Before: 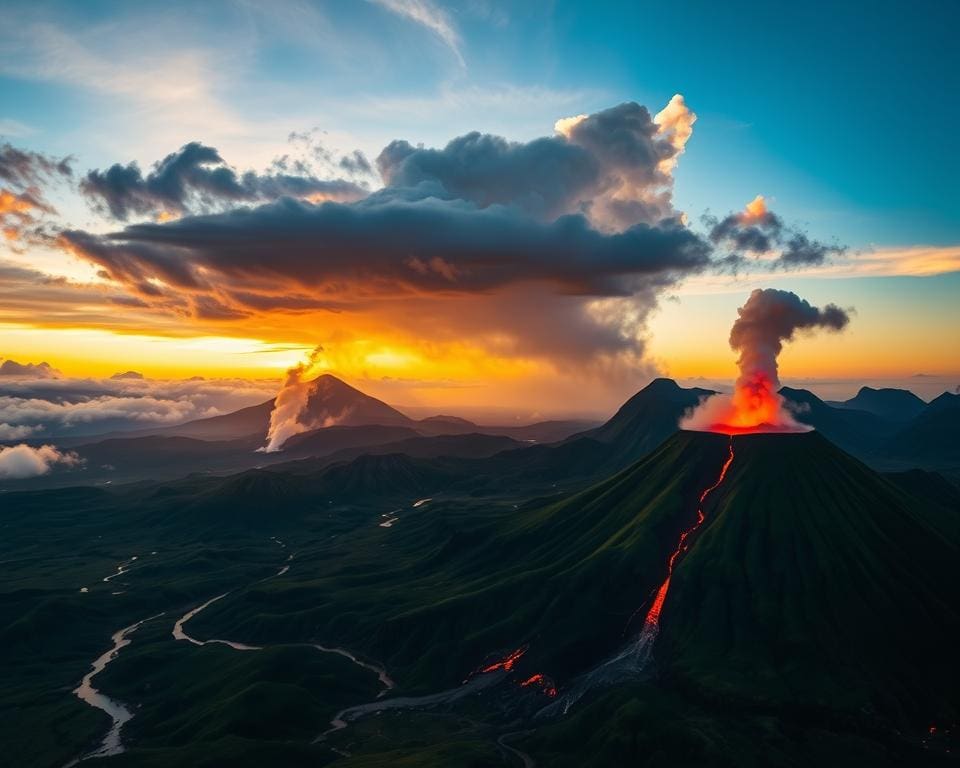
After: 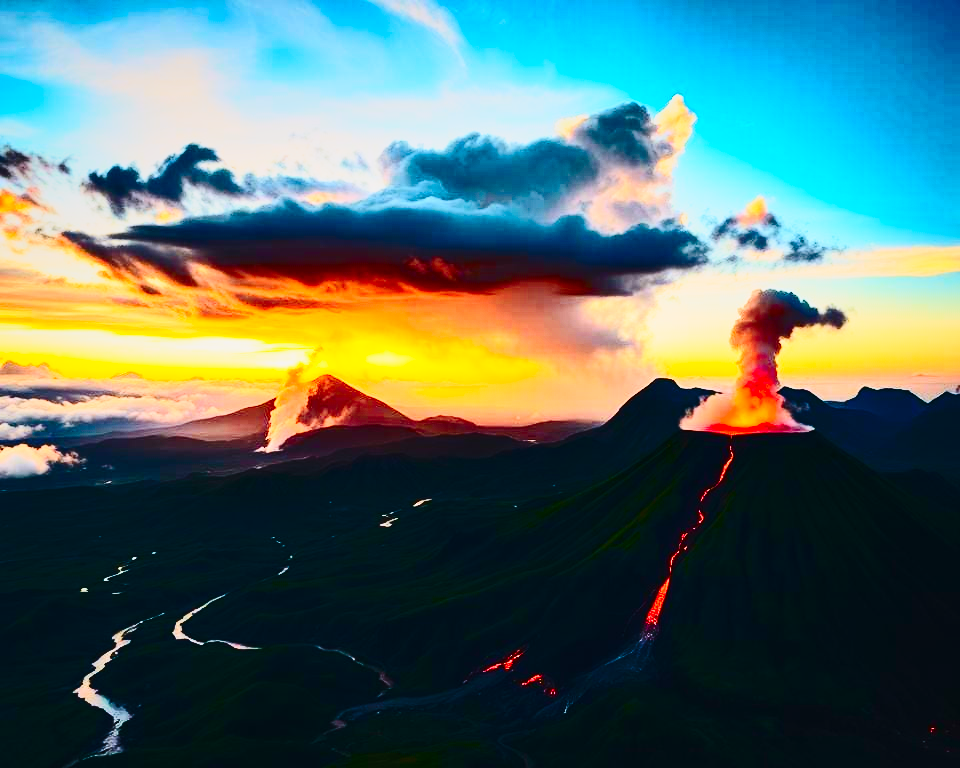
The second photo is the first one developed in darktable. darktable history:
tone curve: curves: ch0 [(0, 0.011) (0.139, 0.106) (0.295, 0.271) (0.499, 0.523) (0.739, 0.782) (0.857, 0.879) (1, 0.967)]; ch1 [(0, 0) (0.272, 0.249) (0.39, 0.379) (0.469, 0.456) (0.495, 0.497) (0.524, 0.53) (0.588, 0.62) (0.725, 0.779) (1, 1)]; ch2 [(0, 0) (0.125, 0.089) (0.35, 0.317) (0.437, 0.42) (0.502, 0.499) (0.533, 0.553) (0.599, 0.638) (1, 1)], color space Lab, independent channels, preserve colors none
base curve: curves: ch0 [(0, 0) (0.036, 0.037) (0.121, 0.228) (0.46, 0.76) (0.859, 0.983) (1, 1)], preserve colors none
shadows and highlights: radius 108.52, shadows 40.68, highlights -72.88, low approximation 0.01, soften with gaussian
contrast brightness saturation: contrast 0.4, brightness 0.1, saturation 0.21
